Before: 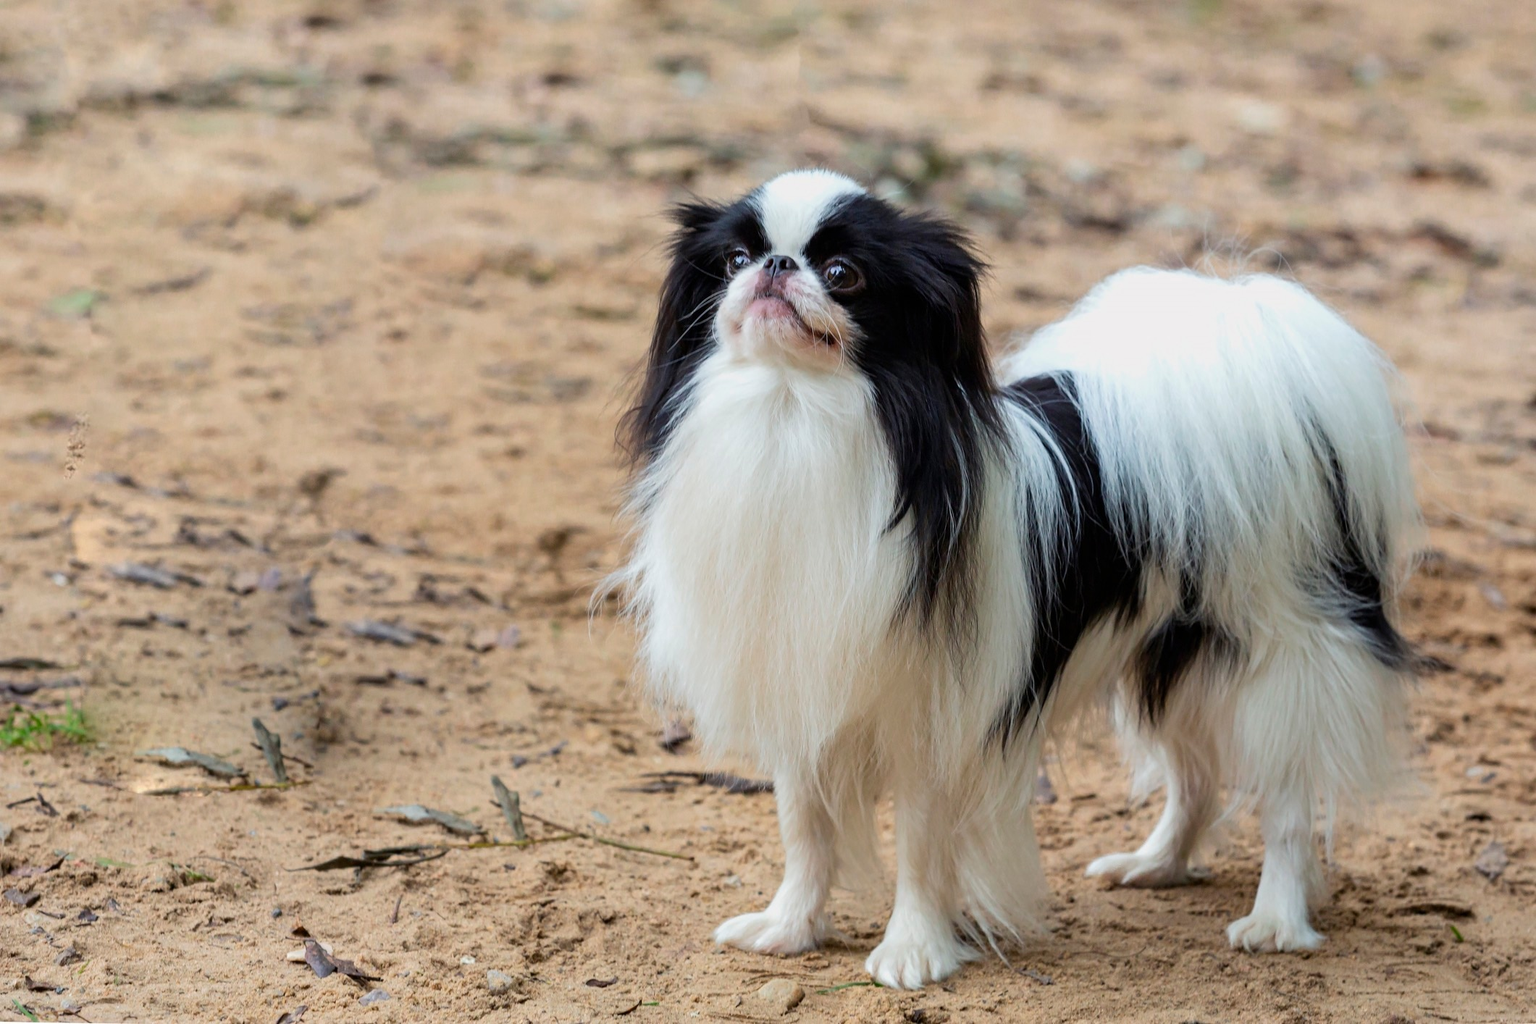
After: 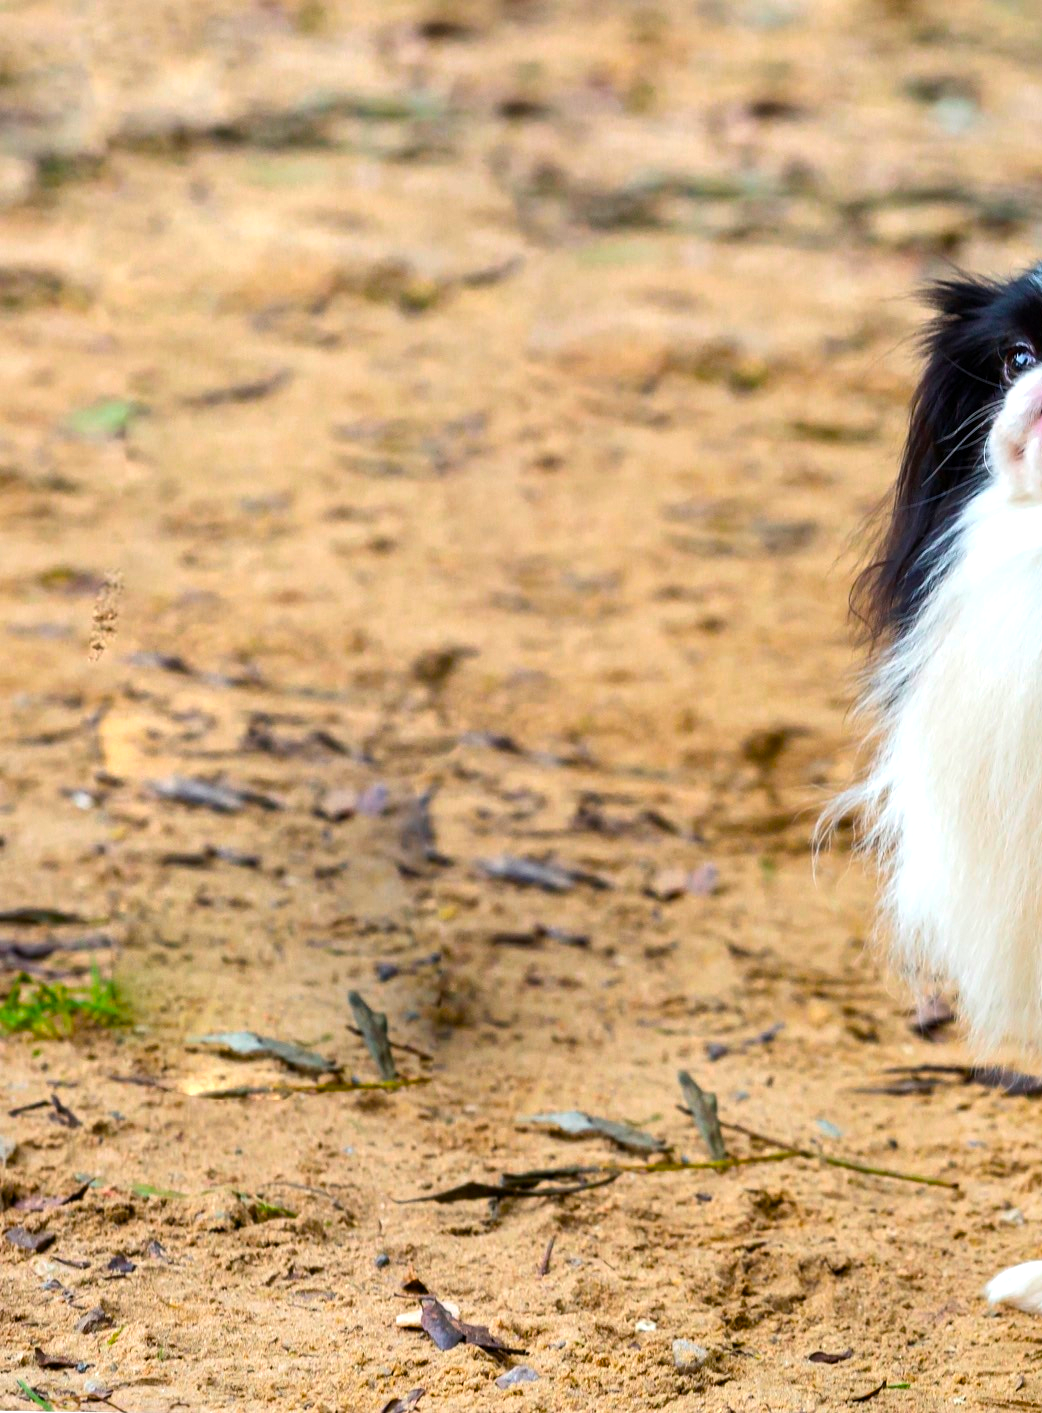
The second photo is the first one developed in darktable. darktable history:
color balance rgb: linear chroma grading › global chroma 9%, perceptual saturation grading › global saturation 36%, perceptual saturation grading › shadows 35%, perceptual brilliance grading › global brilliance 15%, perceptual brilliance grading › shadows -35%, global vibrance 15%
crop and rotate: left 0%, top 0%, right 50.845%
